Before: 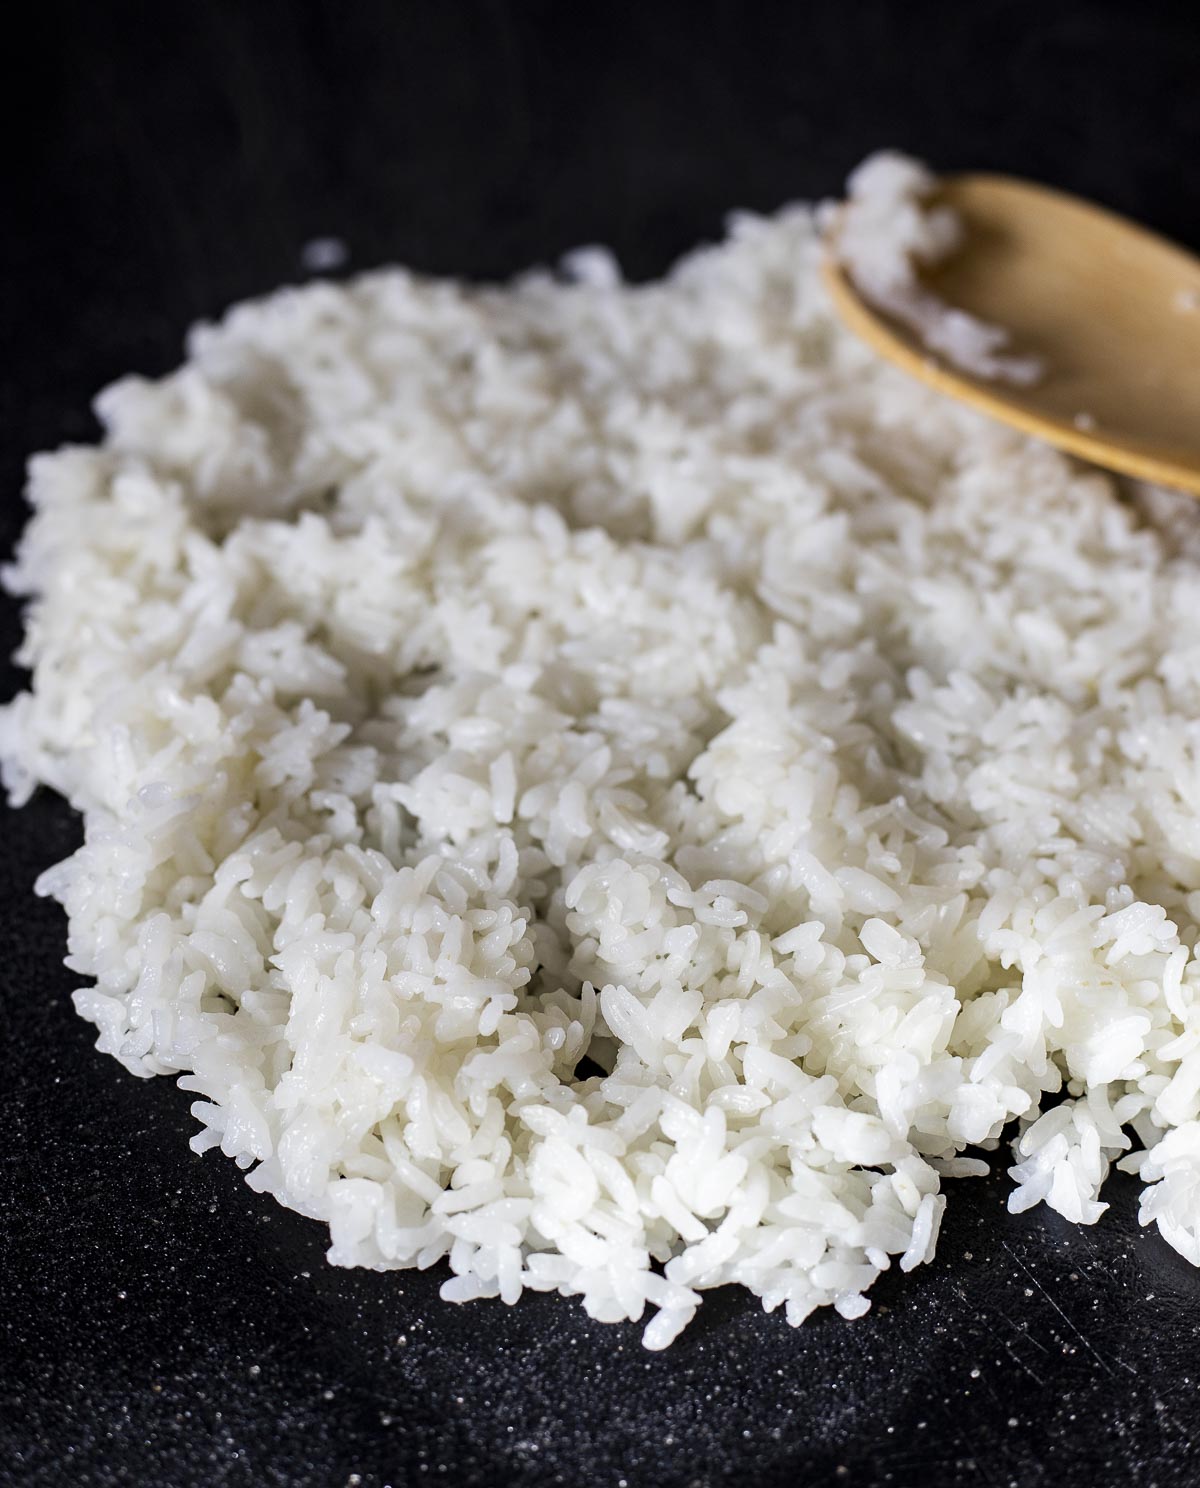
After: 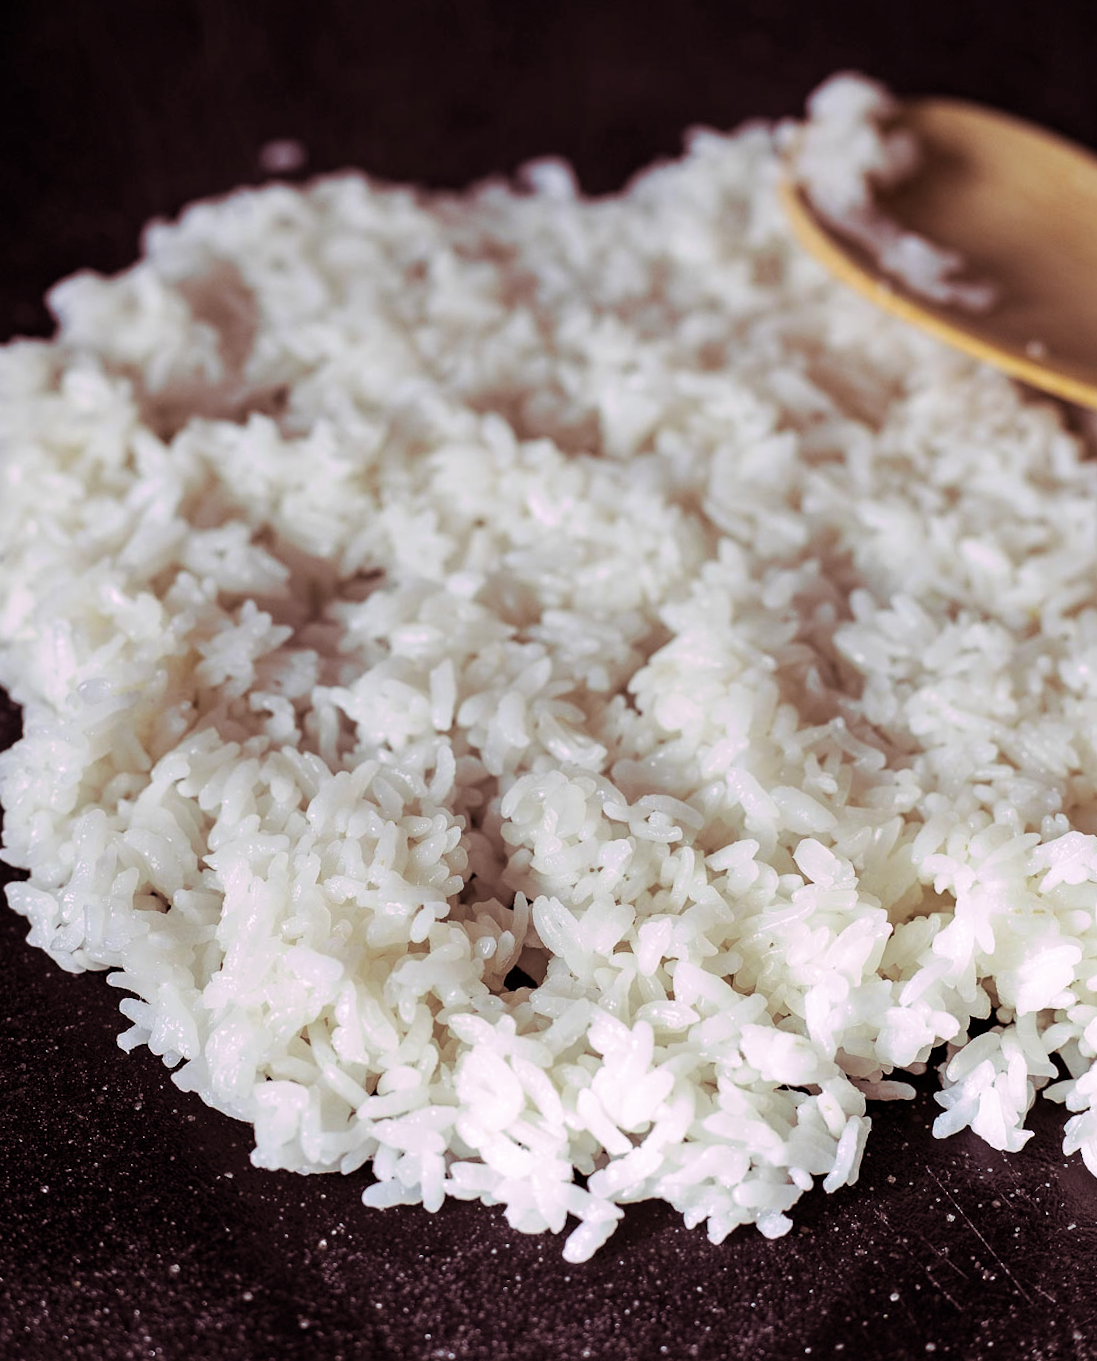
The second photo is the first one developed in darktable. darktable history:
crop and rotate: angle -1.96°, left 3.097%, top 4.154%, right 1.586%, bottom 0.529%
split-toning: highlights › hue 298.8°, highlights › saturation 0.73, compress 41.76%
